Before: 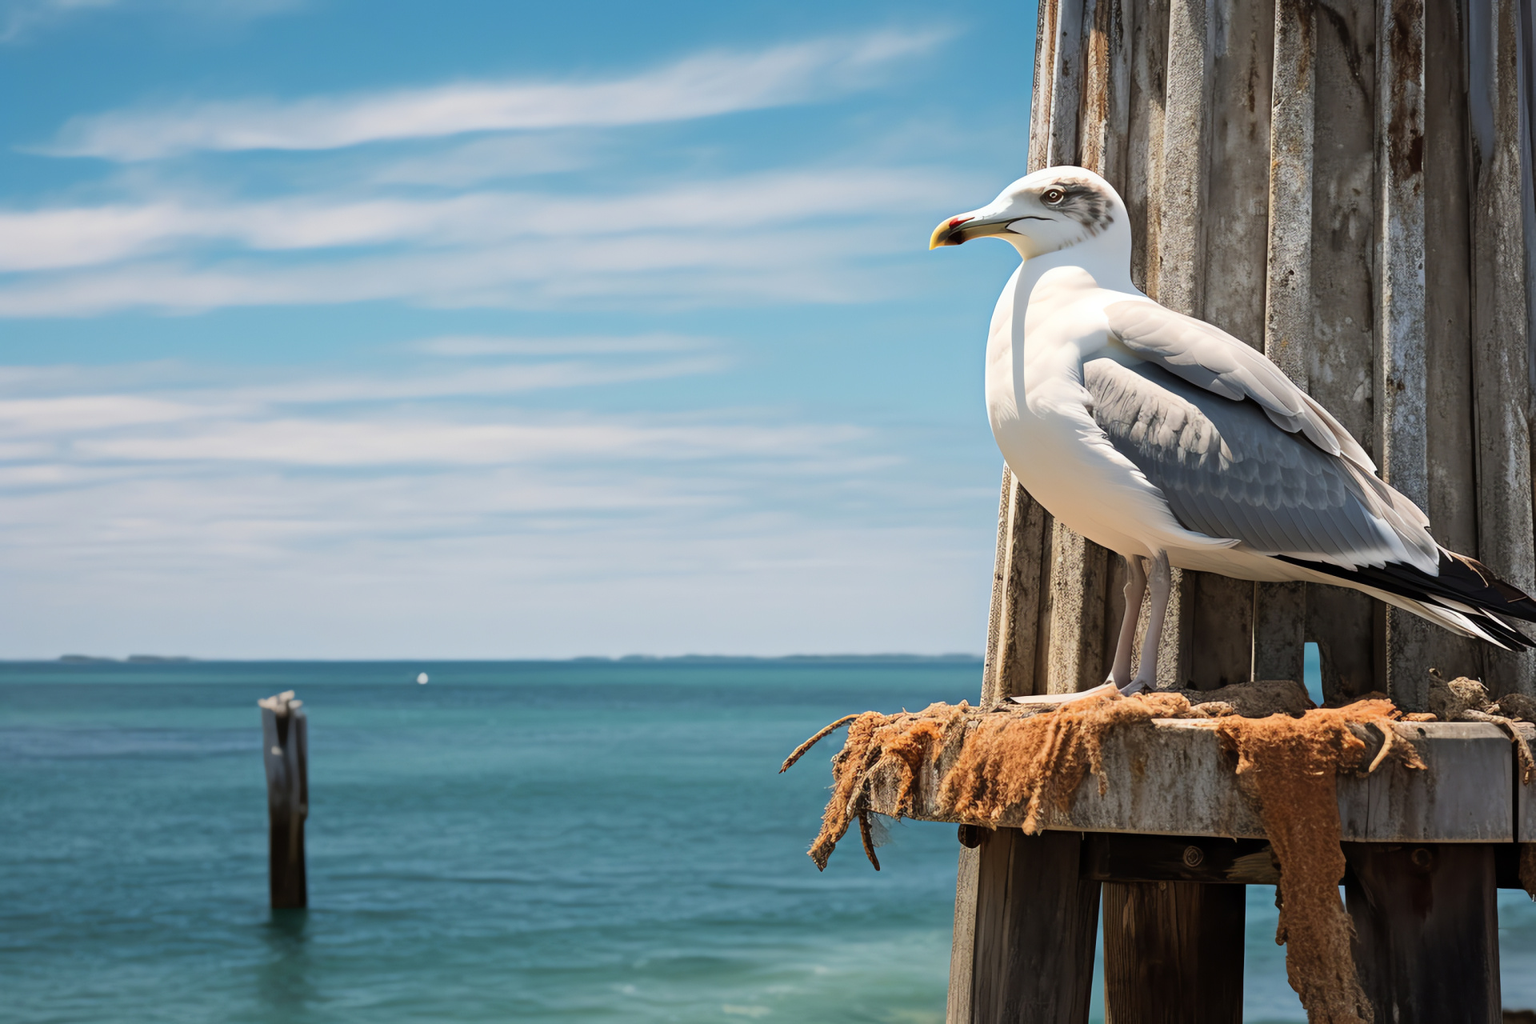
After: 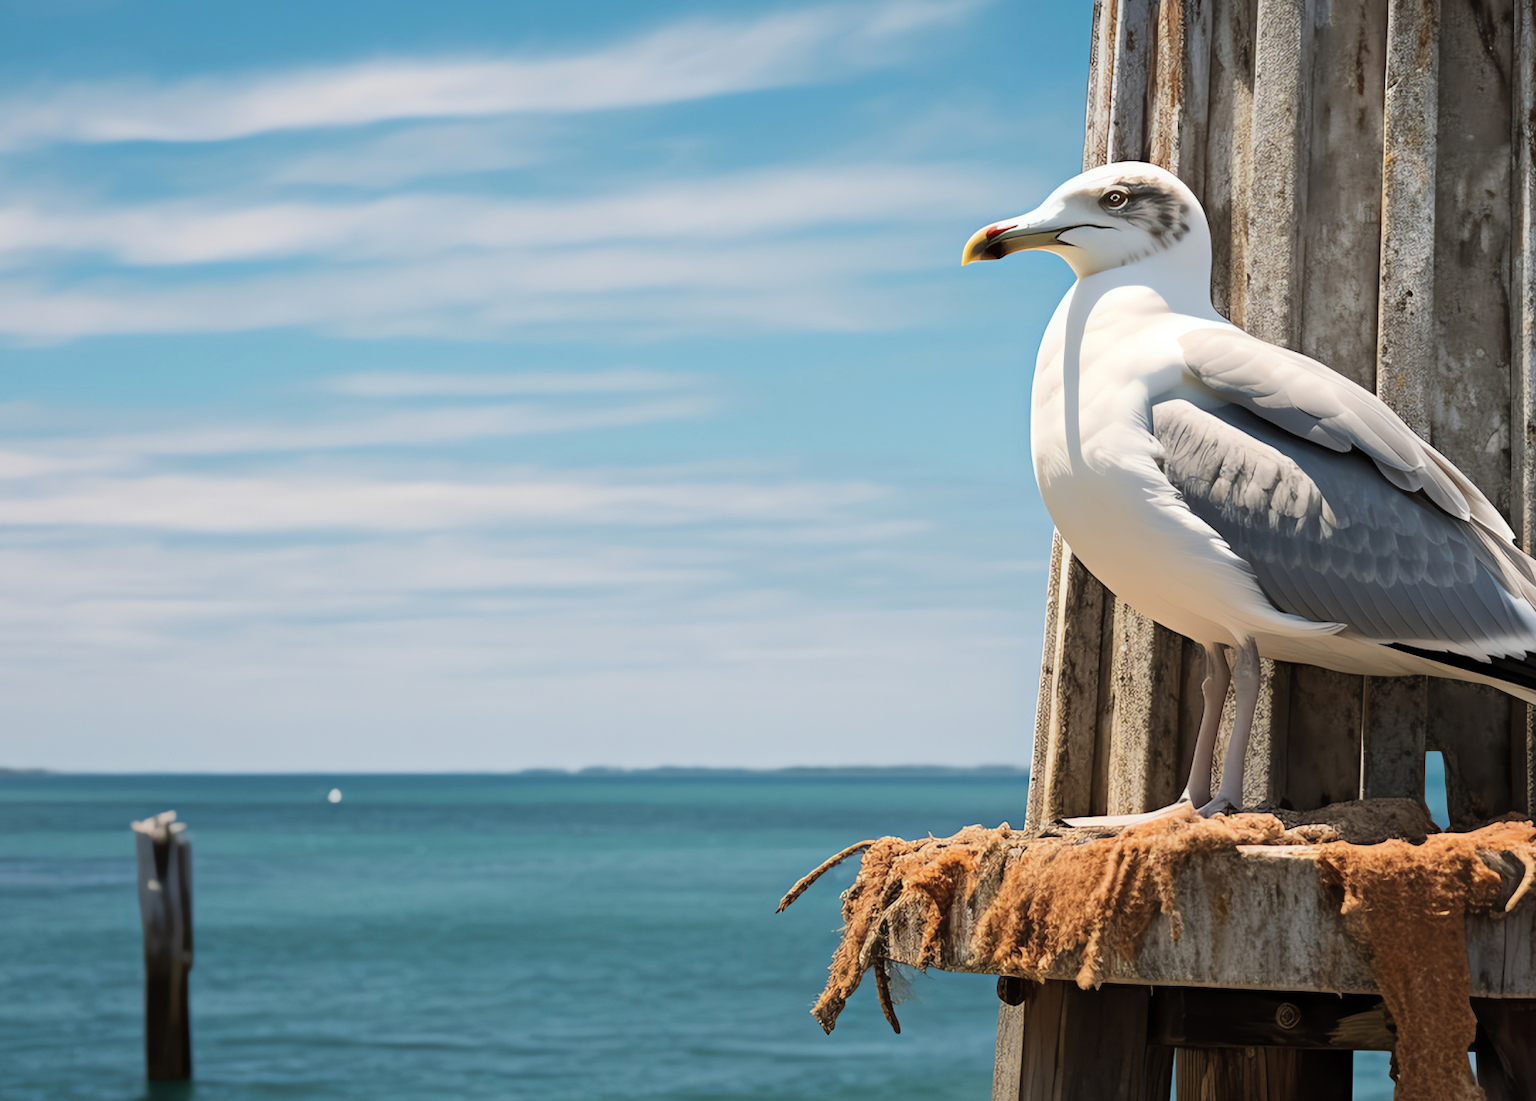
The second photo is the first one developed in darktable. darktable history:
crop: left 9.929%, top 3.475%, right 9.188%, bottom 9.529%
color zones: curves: ch1 [(0.077, 0.436) (0.25, 0.5) (0.75, 0.5)]
